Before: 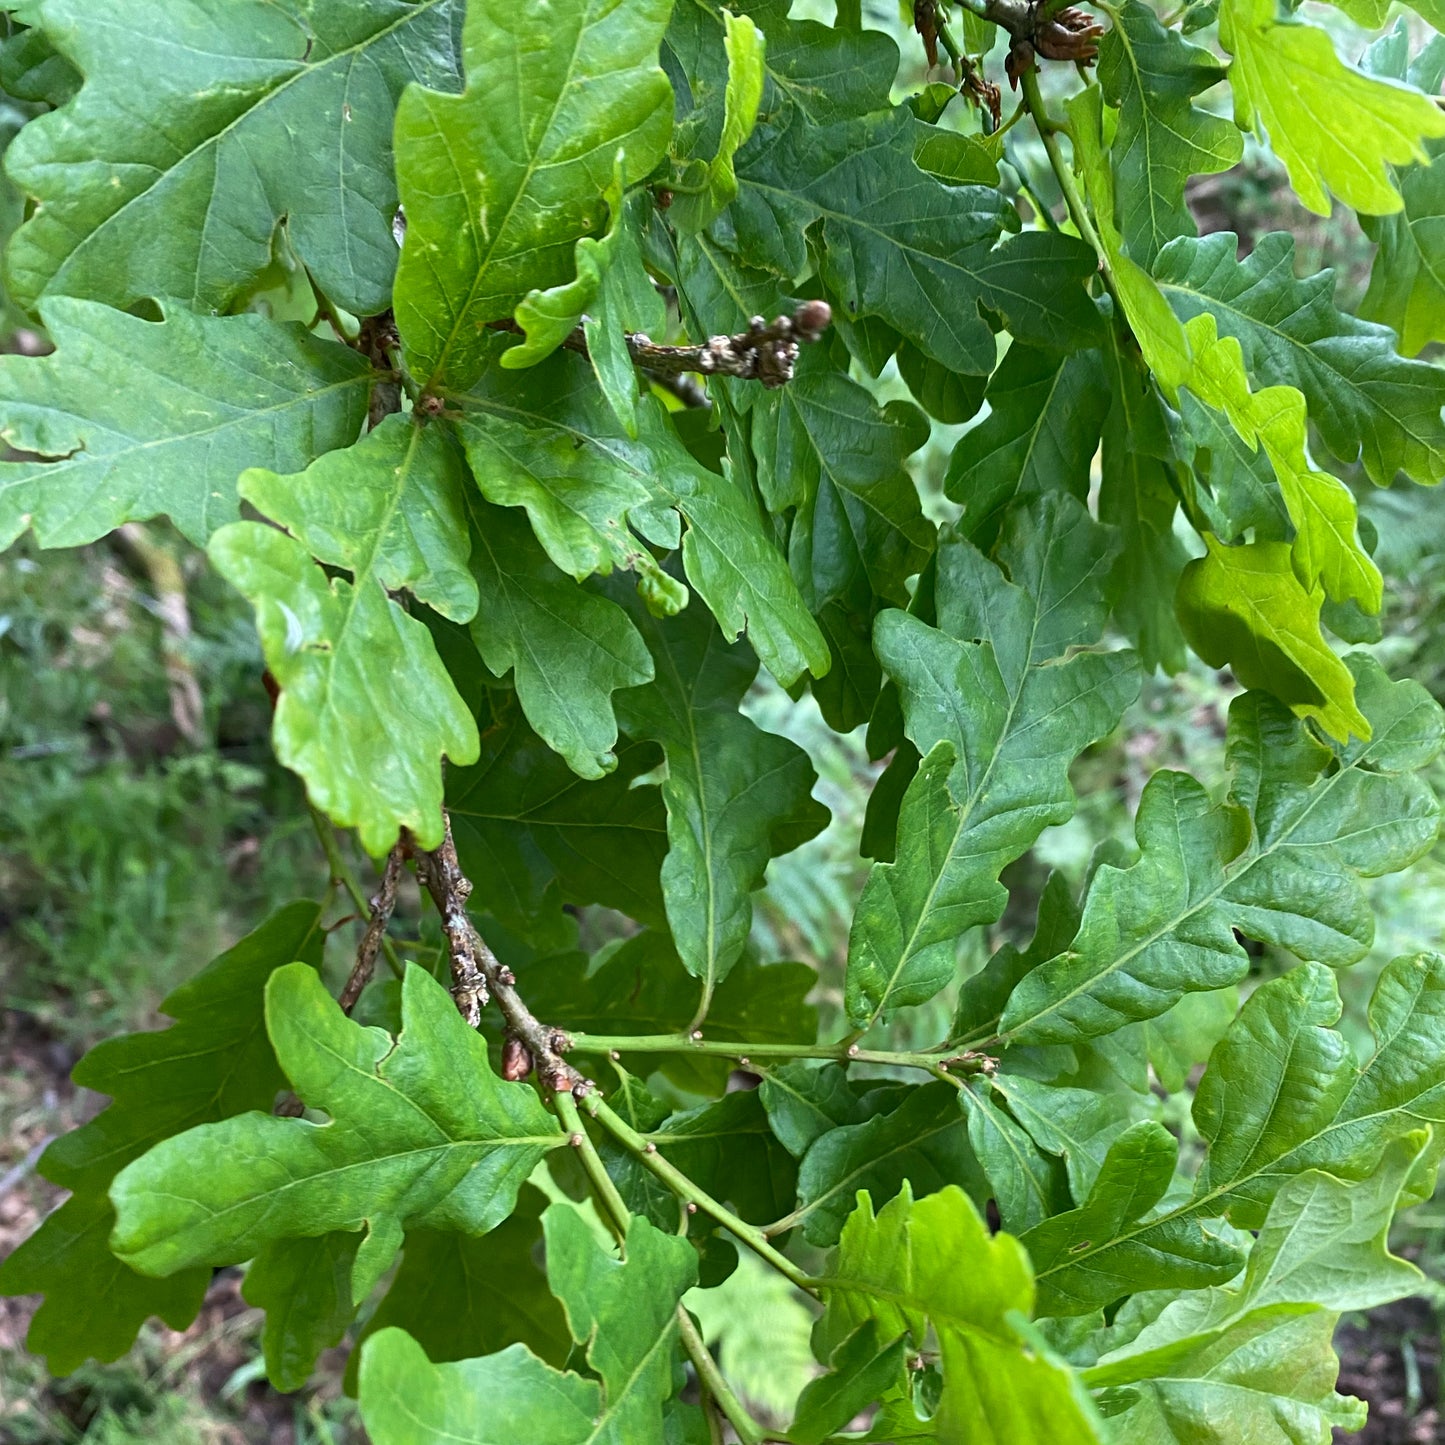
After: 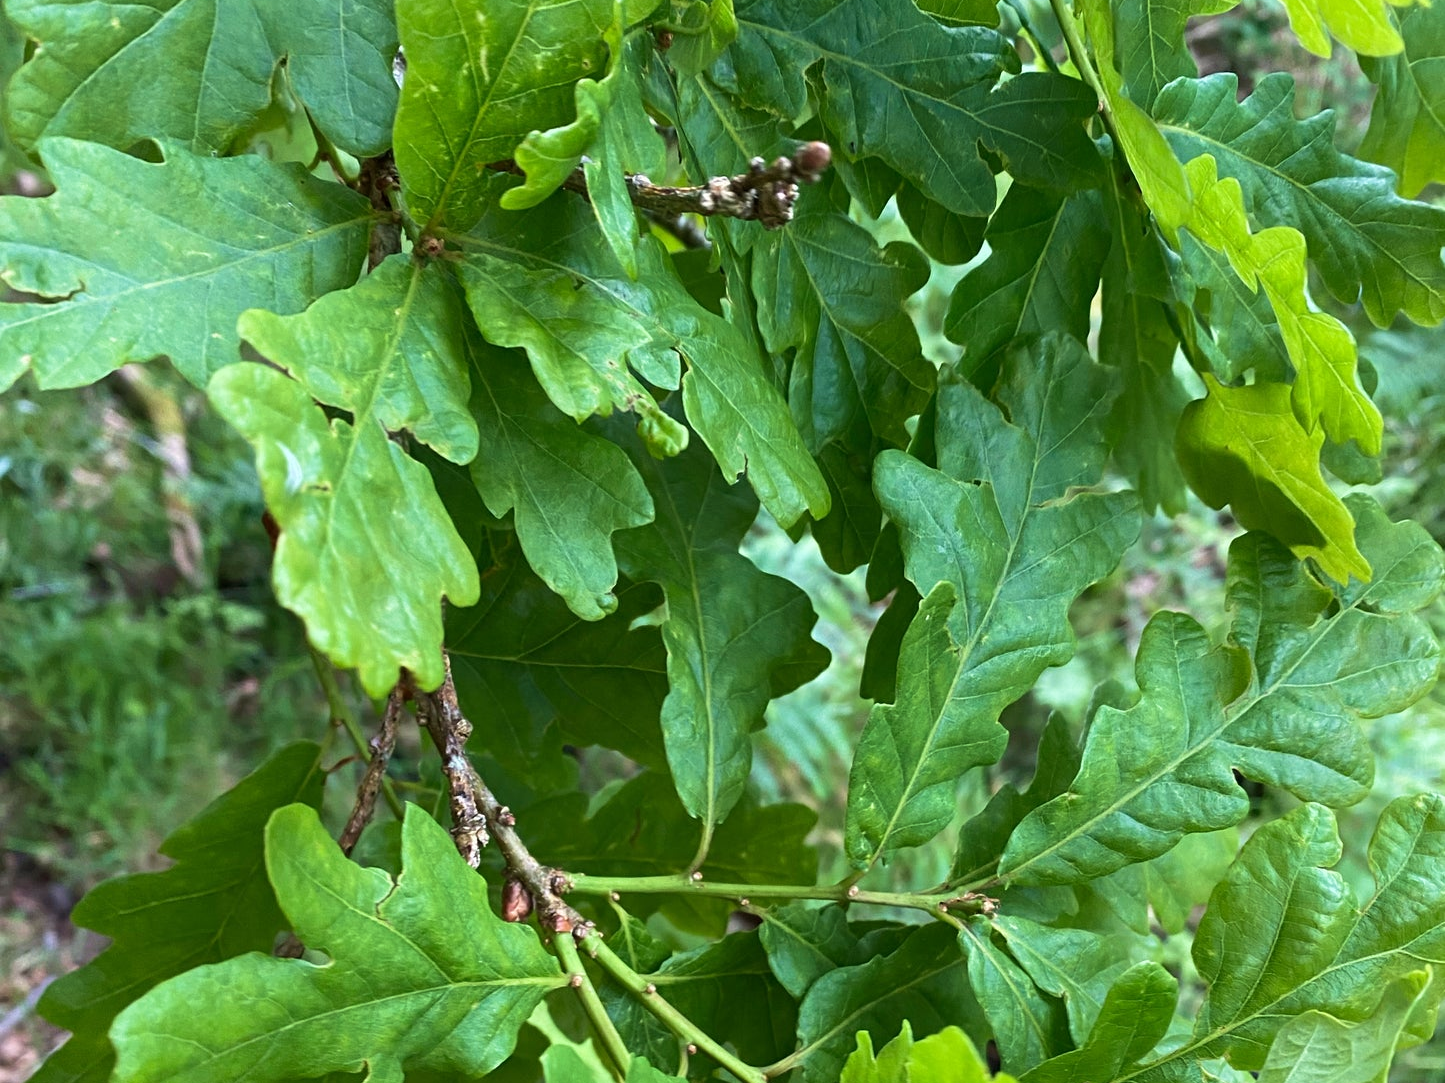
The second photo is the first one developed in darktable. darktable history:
velvia: on, module defaults
crop: top 11.038%, bottom 13.962%
